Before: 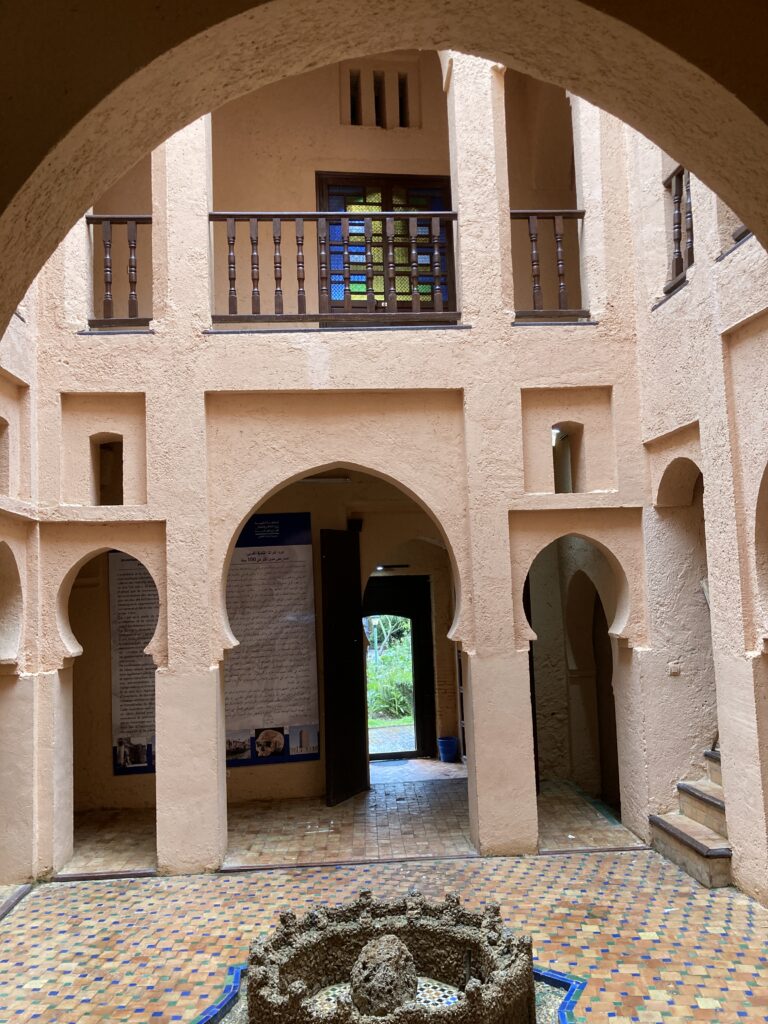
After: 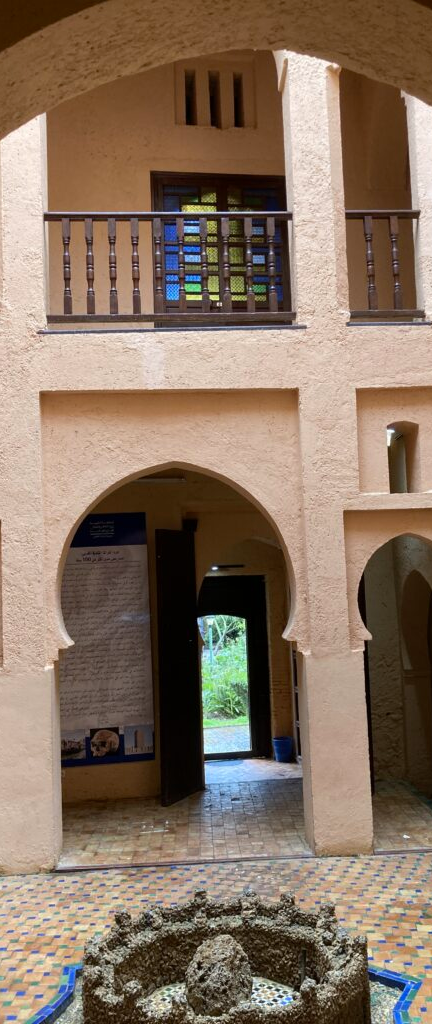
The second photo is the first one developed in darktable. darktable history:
color balance: output saturation 110%
crop: left 21.496%, right 22.254%
